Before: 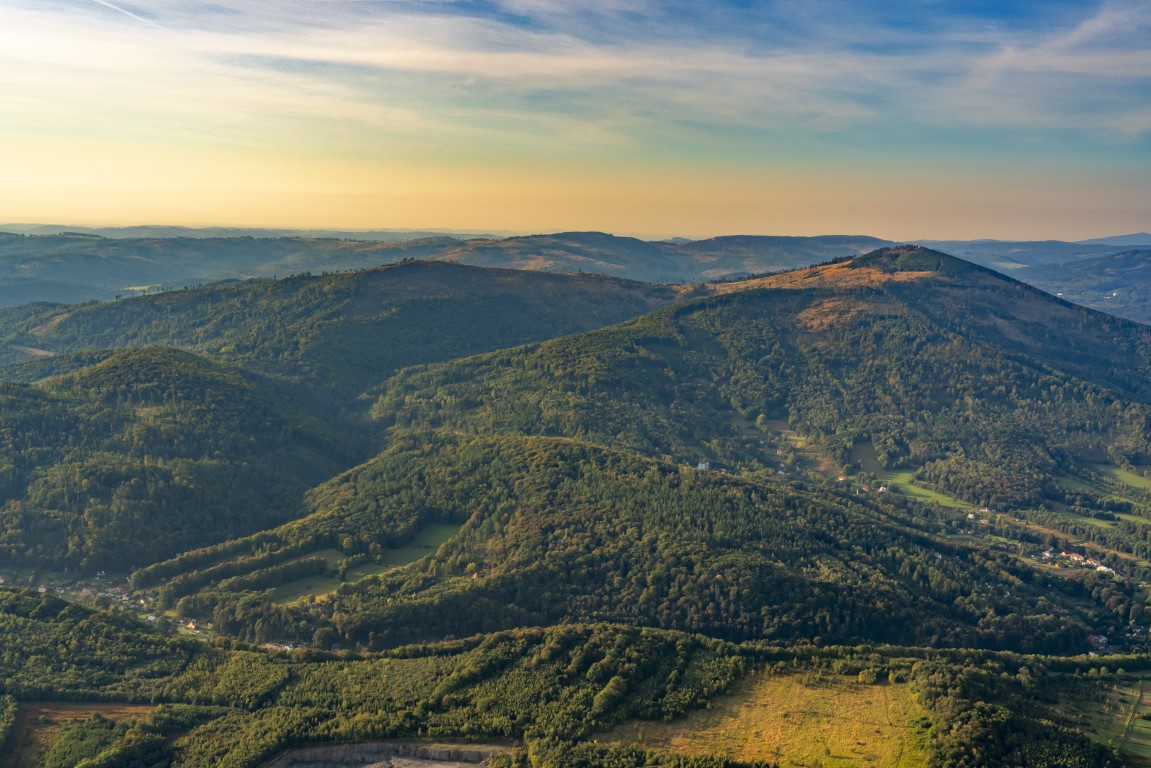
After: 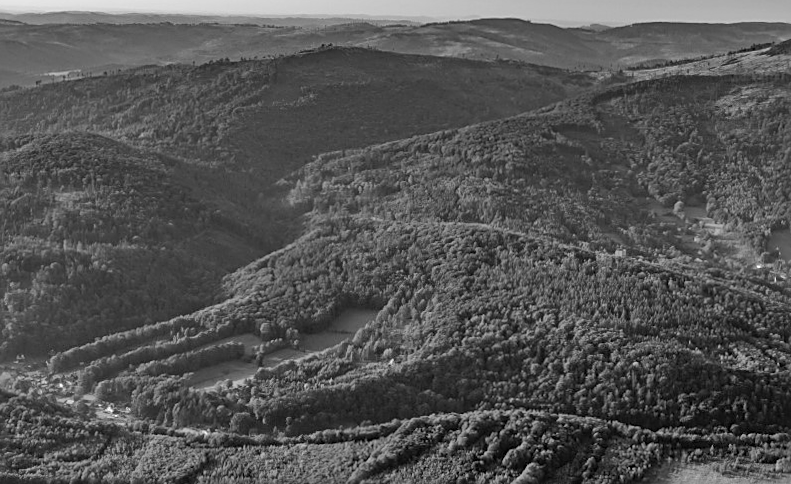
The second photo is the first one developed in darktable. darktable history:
rotate and perspective: rotation 0.192°, lens shift (horizontal) -0.015, crop left 0.005, crop right 0.996, crop top 0.006, crop bottom 0.99
shadows and highlights: highlights color adjustment 0%, low approximation 0.01, soften with gaussian
sharpen: on, module defaults
crop: left 6.488%, top 27.668%, right 24.183%, bottom 8.656%
monochrome: on, module defaults
